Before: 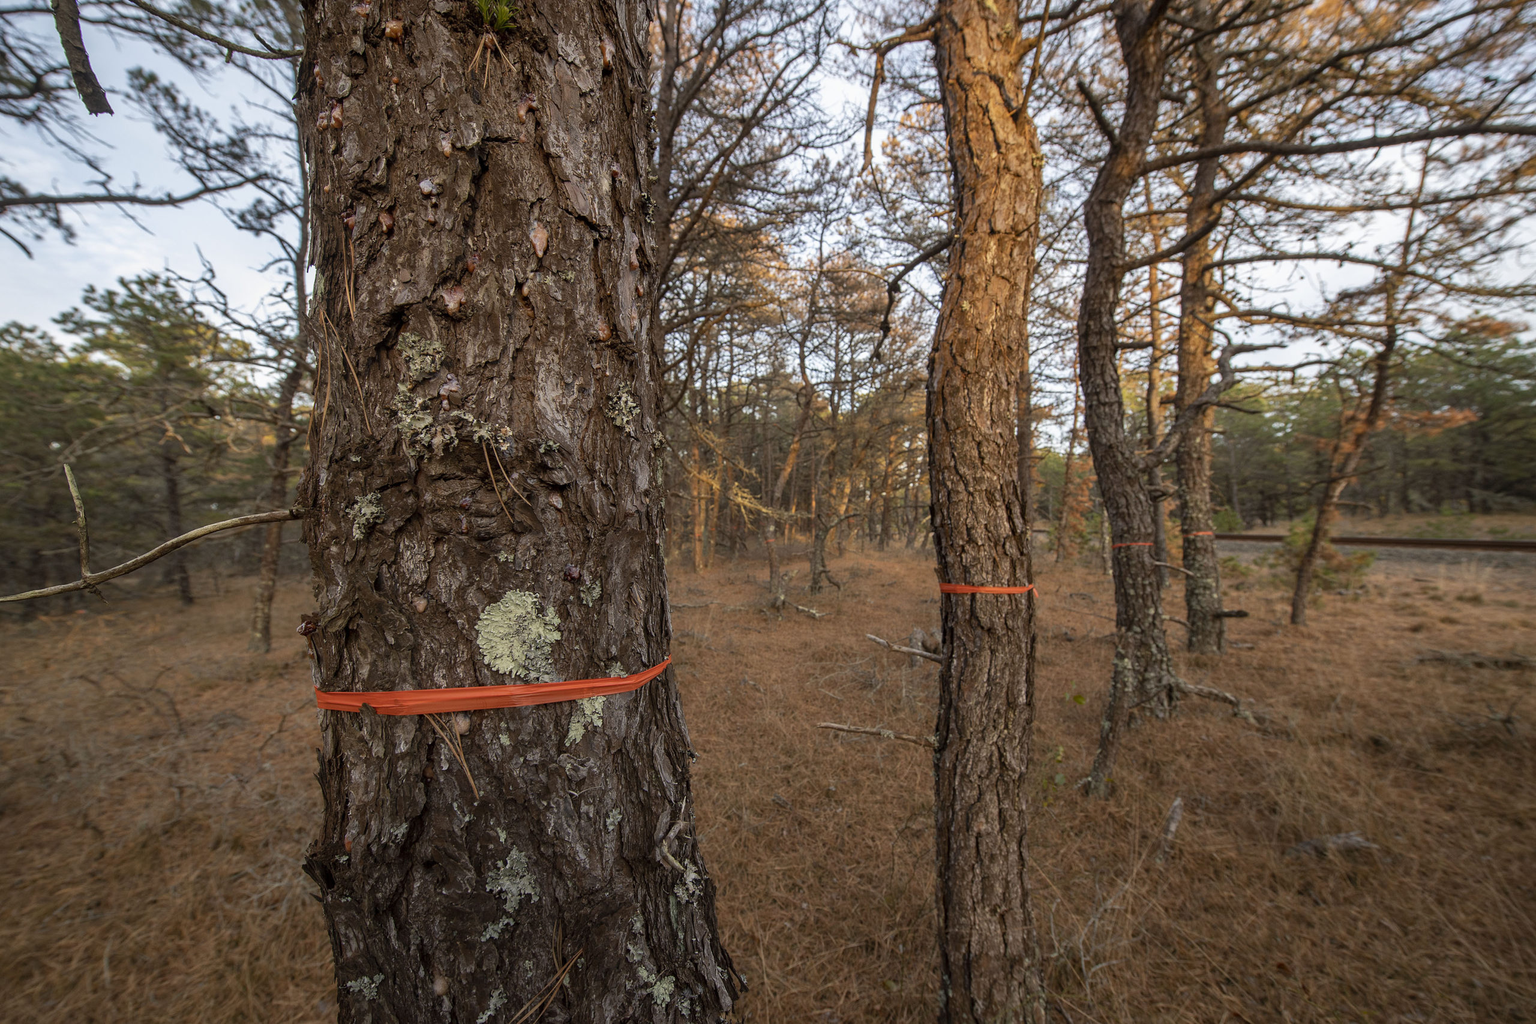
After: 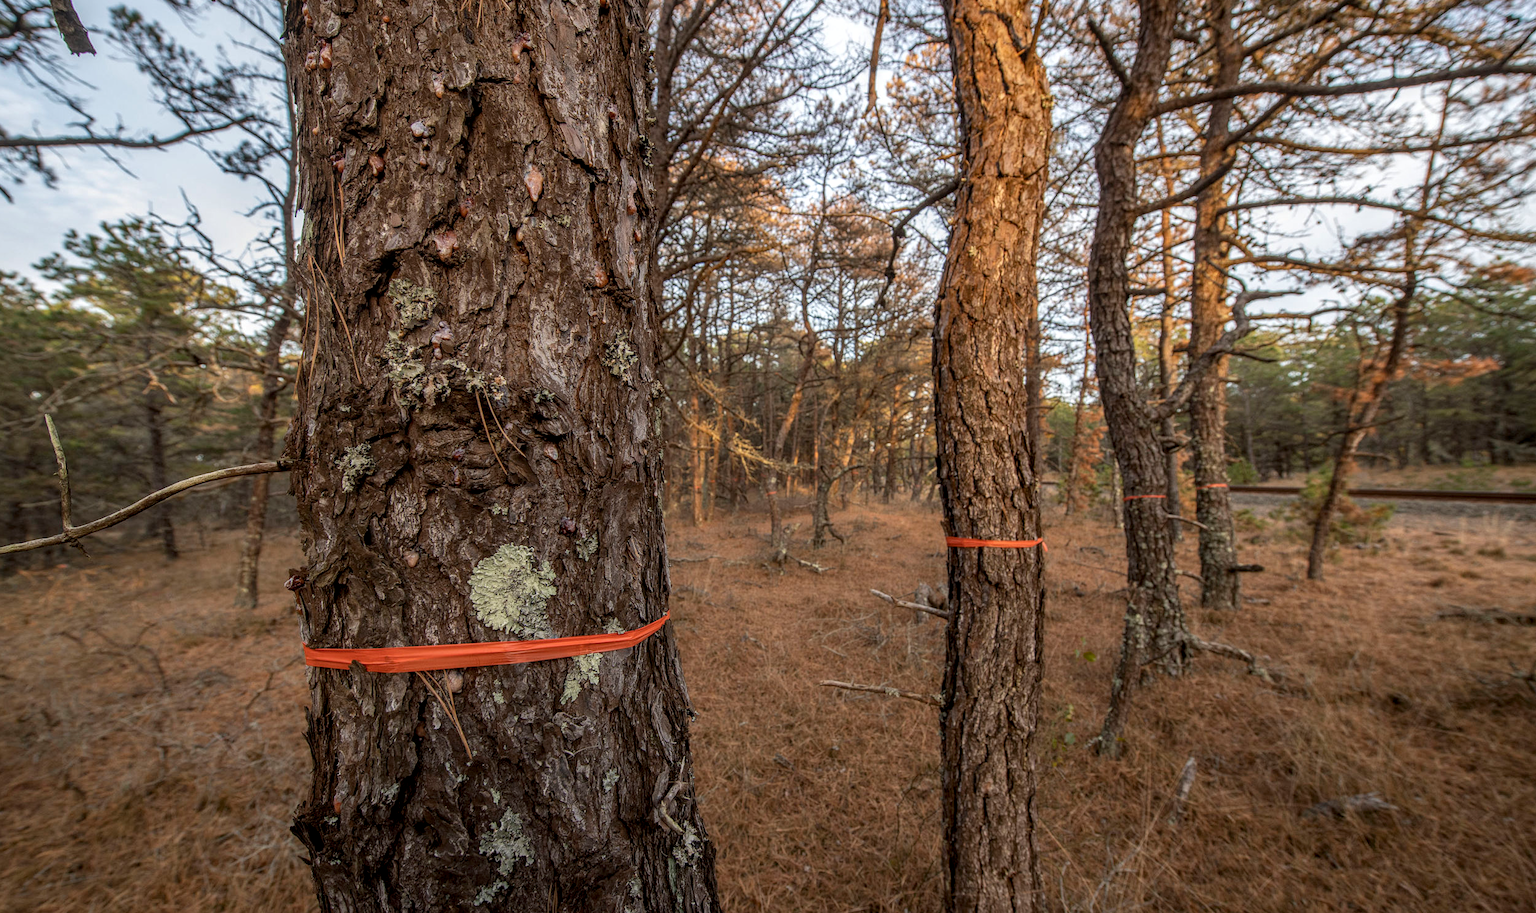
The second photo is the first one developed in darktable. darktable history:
local contrast: highlights 3%, shadows 5%, detail 134%
crop: left 1.355%, top 6.087%, right 1.433%, bottom 7.175%
